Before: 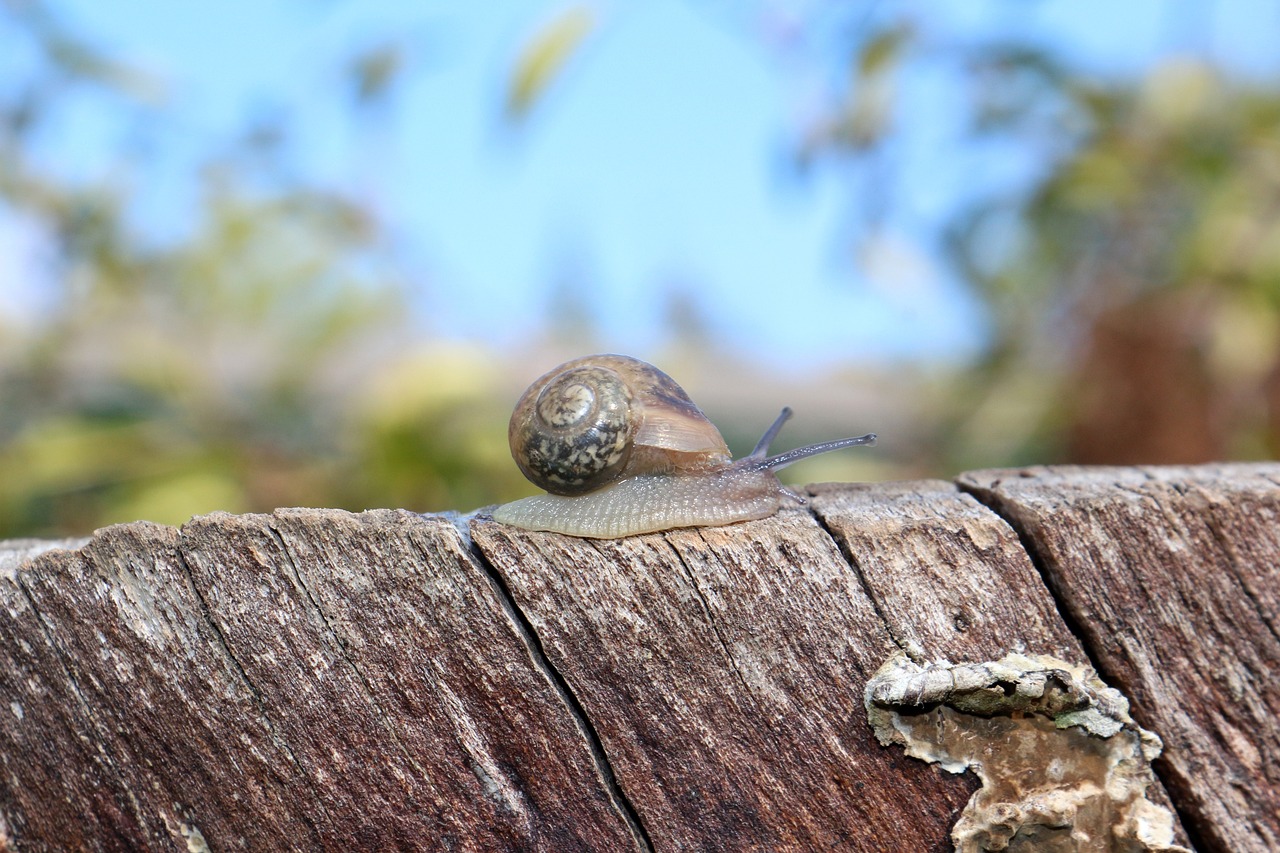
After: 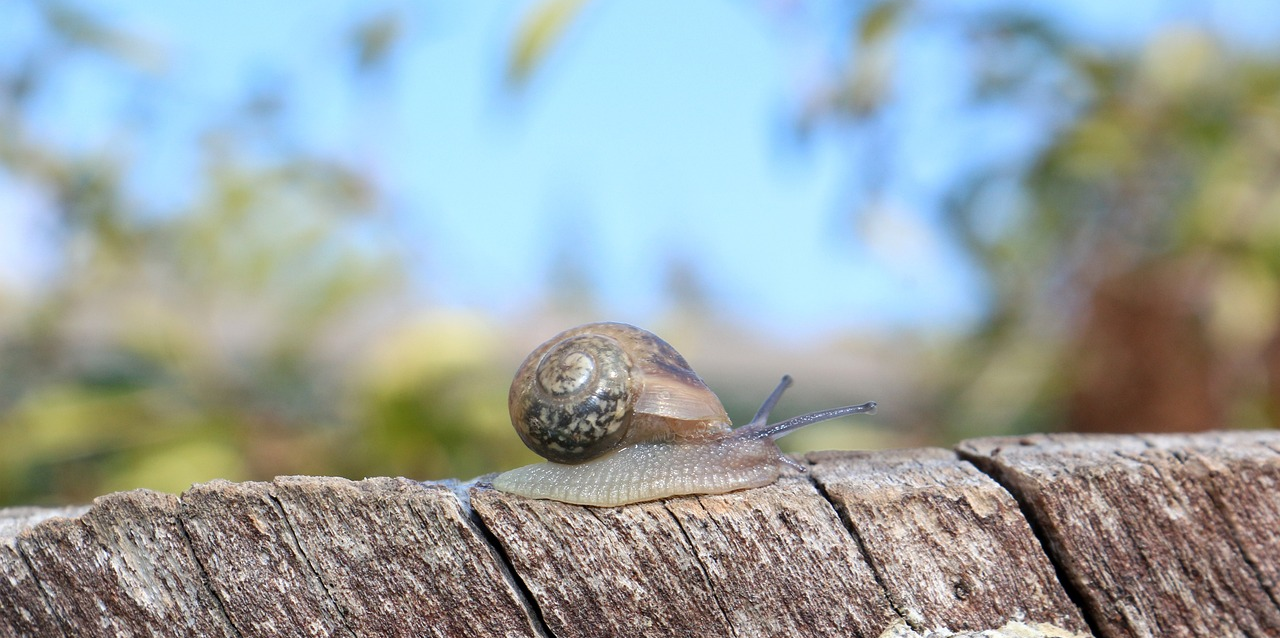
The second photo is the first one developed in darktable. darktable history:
crop: top 3.82%, bottom 21.384%
